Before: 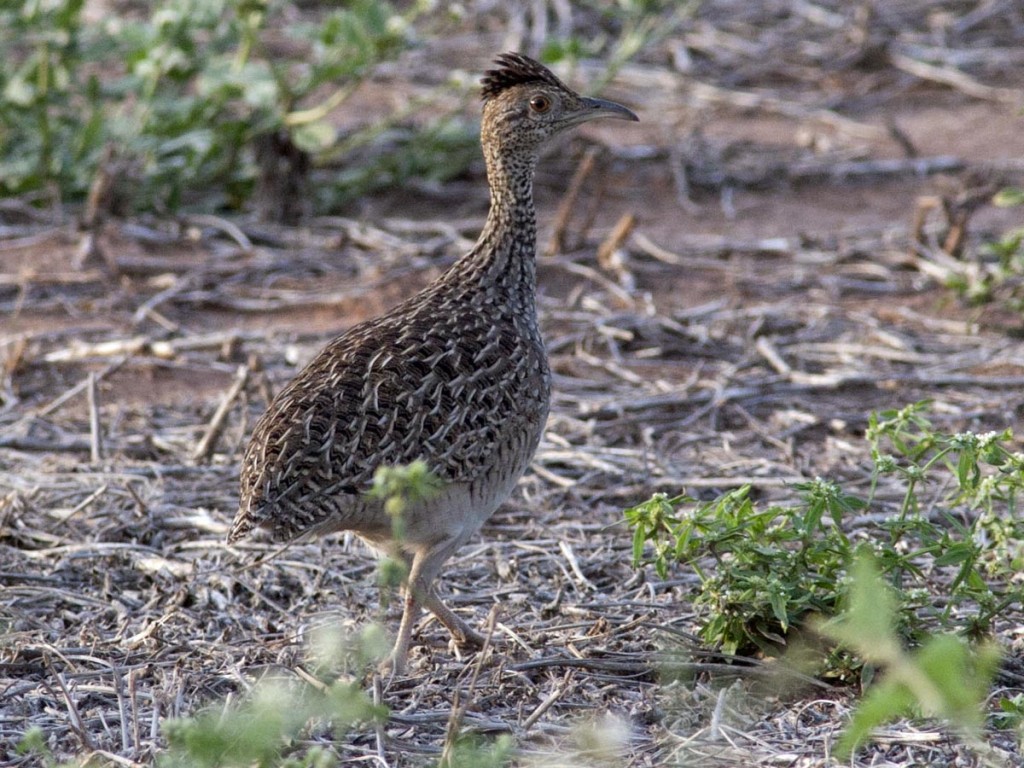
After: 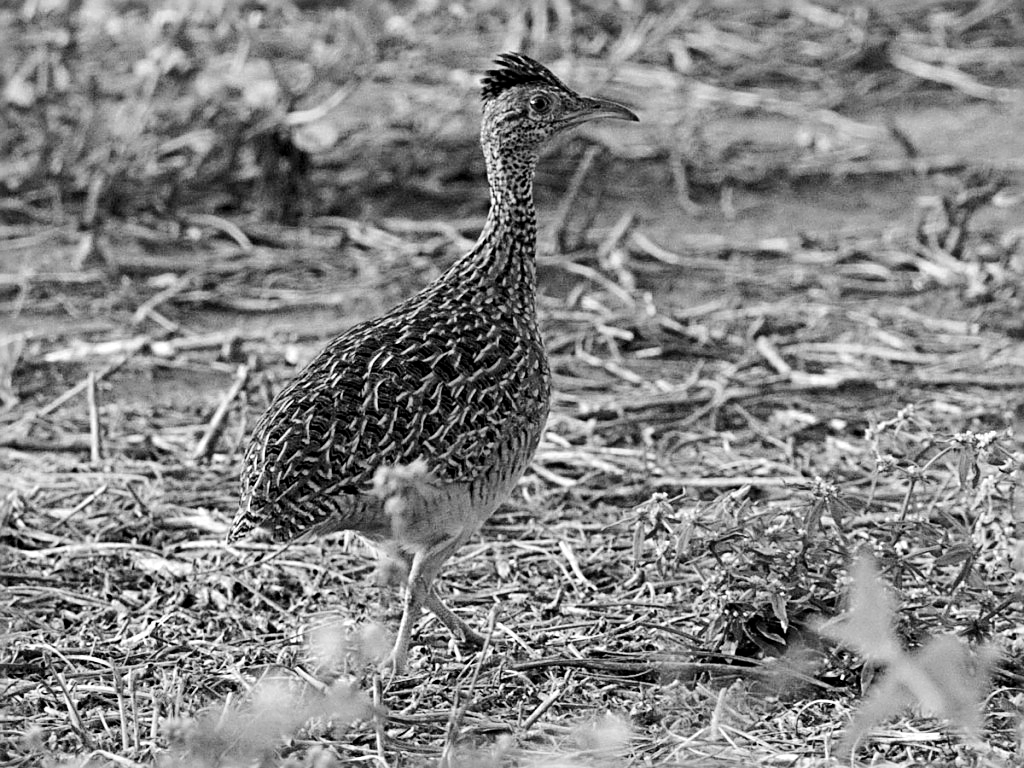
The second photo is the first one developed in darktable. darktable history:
sharpen: radius 3.025, amount 0.757
monochrome: on, module defaults
tone curve: curves: ch0 [(0, 0) (0.071, 0.047) (0.266, 0.26) (0.483, 0.554) (0.753, 0.811) (1, 0.983)]; ch1 [(0, 0) (0.346, 0.307) (0.408, 0.369) (0.463, 0.443) (0.482, 0.493) (0.502, 0.5) (0.517, 0.502) (0.55, 0.548) (0.597, 0.624) (0.651, 0.698) (1, 1)]; ch2 [(0, 0) (0.346, 0.34) (0.434, 0.46) (0.485, 0.494) (0.5, 0.494) (0.517, 0.506) (0.535, 0.529) (0.583, 0.611) (0.625, 0.666) (1, 1)], color space Lab, independent channels, preserve colors none
